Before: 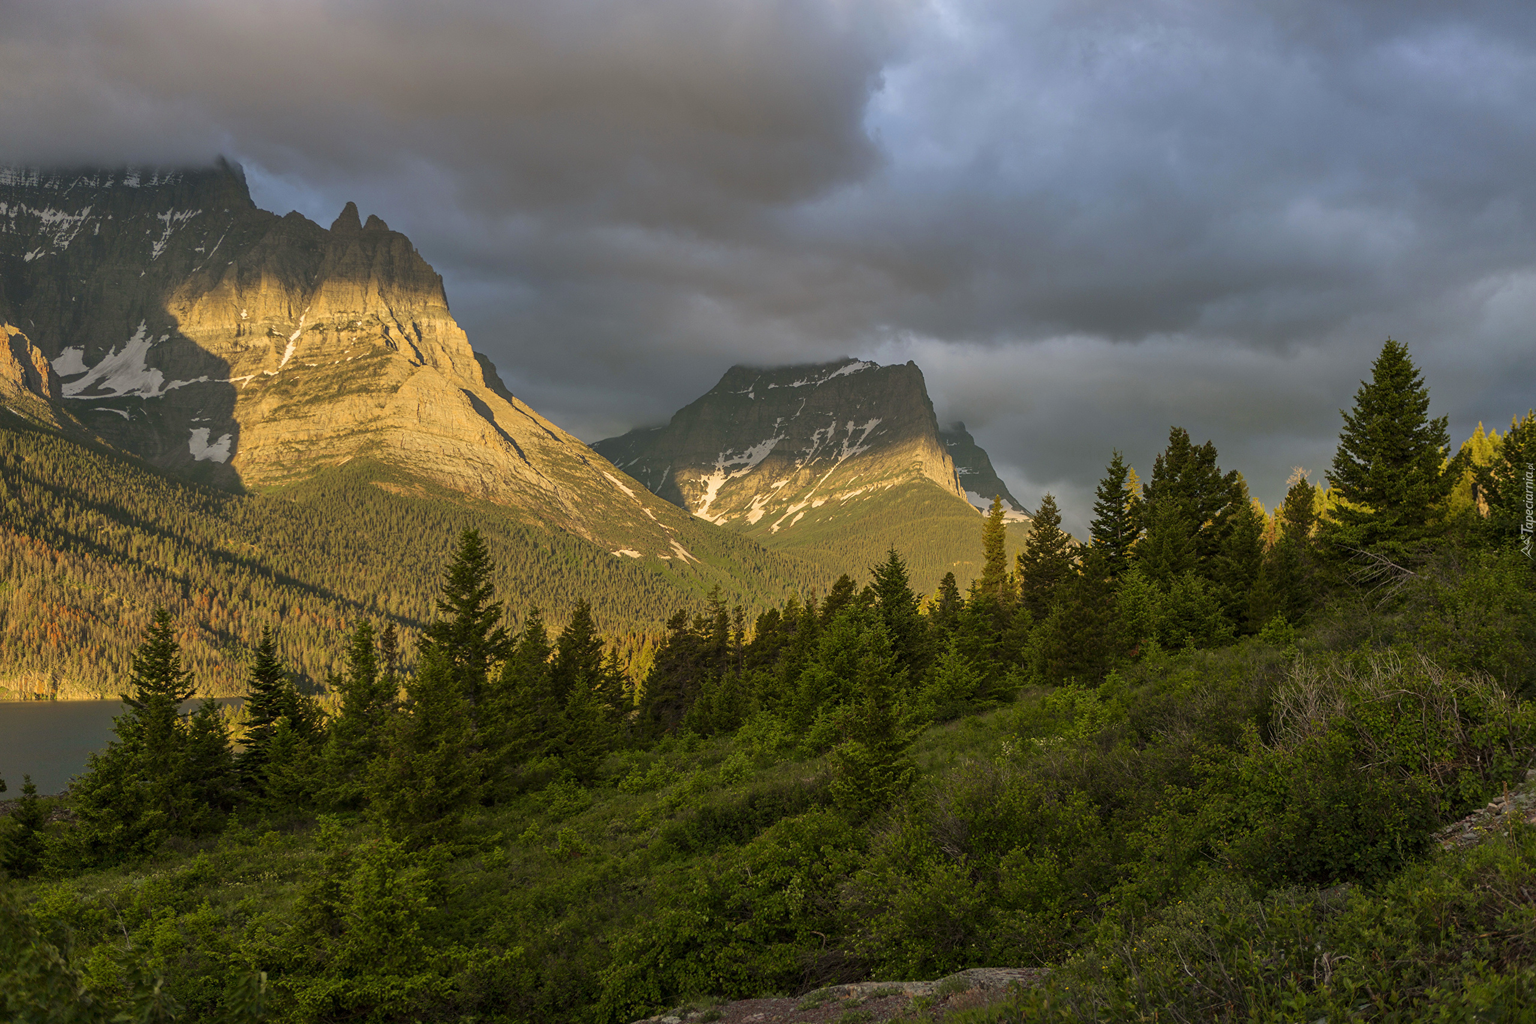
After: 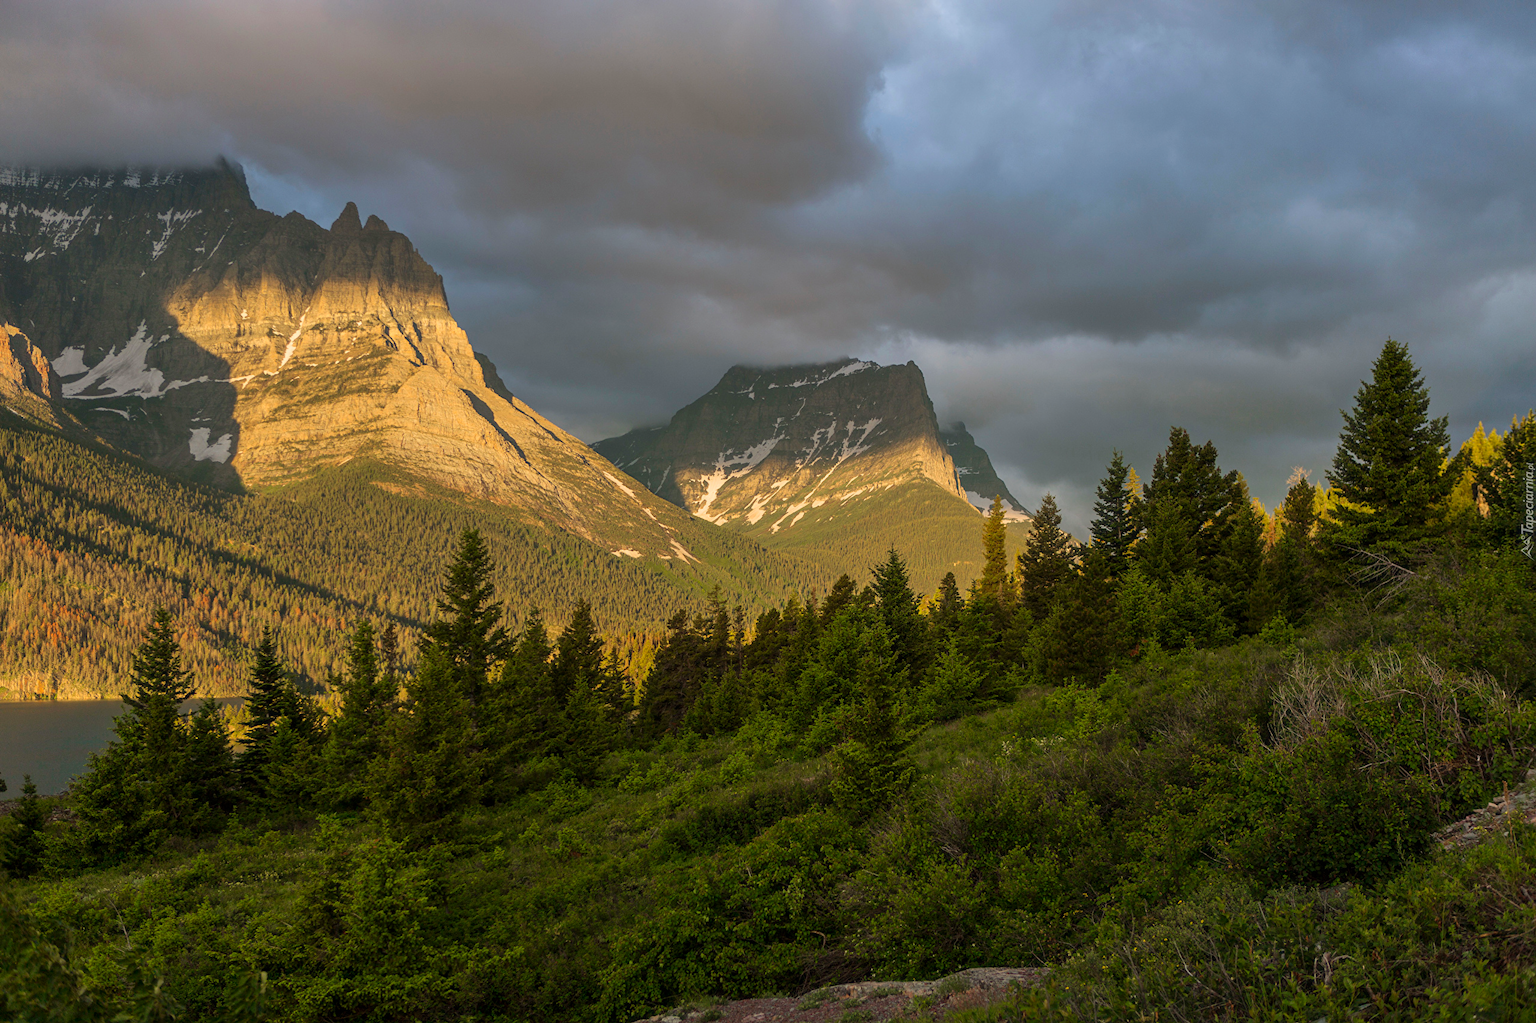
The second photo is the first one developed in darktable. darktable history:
haze removal: strength -0.053, compatibility mode true, adaptive false
